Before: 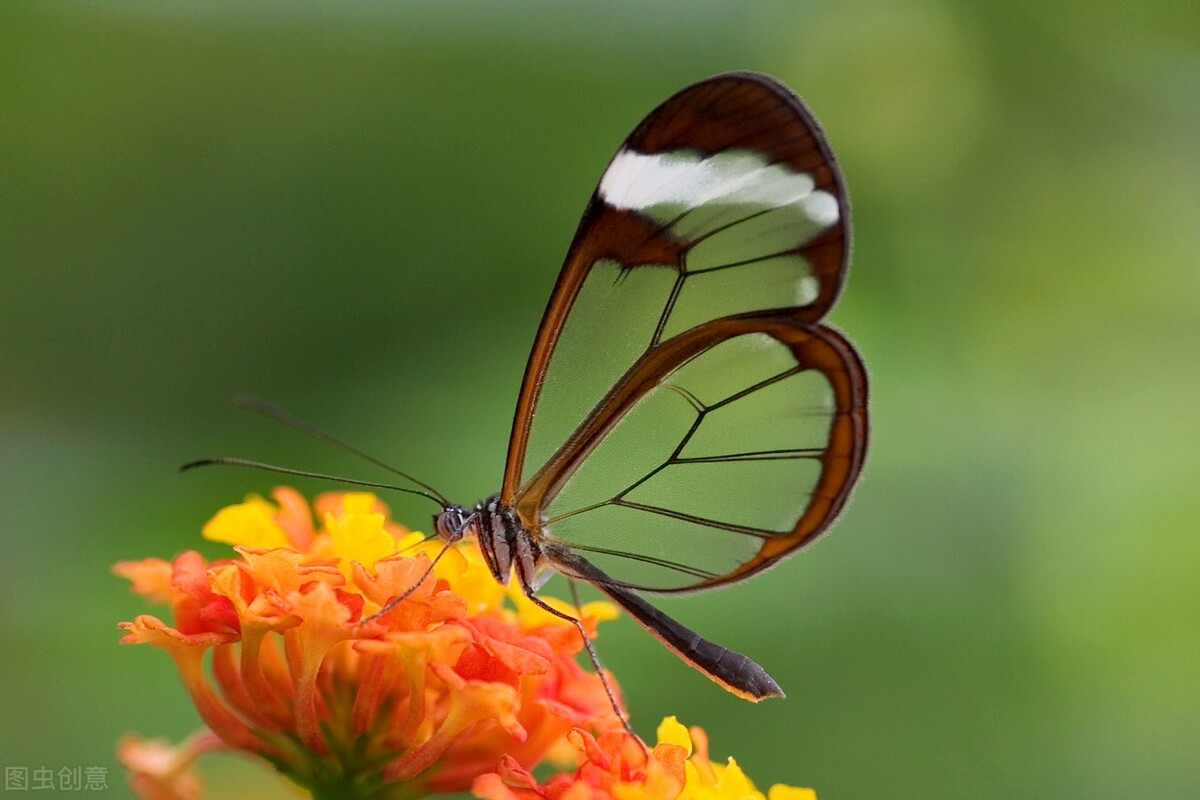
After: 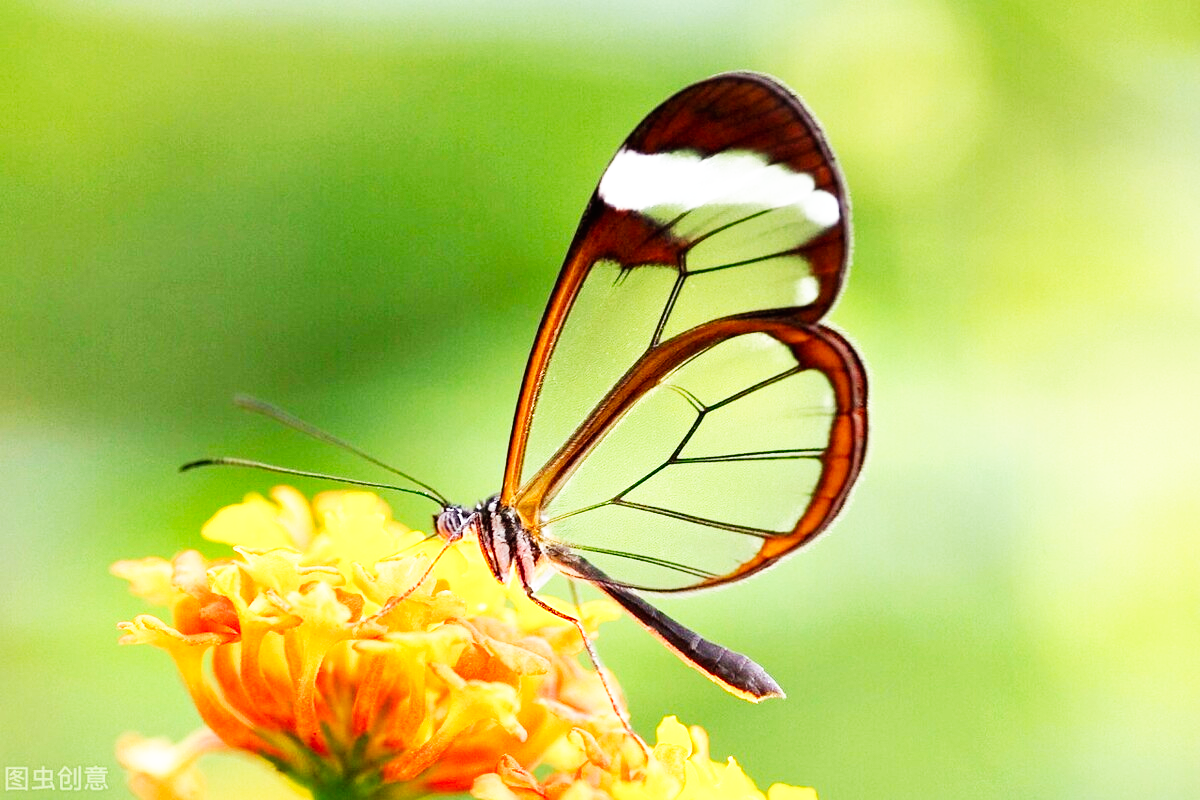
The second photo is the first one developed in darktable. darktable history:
base curve: curves: ch0 [(0, 0) (0.007, 0.004) (0.027, 0.03) (0.046, 0.07) (0.207, 0.54) (0.442, 0.872) (0.673, 0.972) (1, 1)], preserve colors none
exposure: black level correction 0, exposure 0.7 EV, compensate exposure bias true, compensate highlight preservation false
